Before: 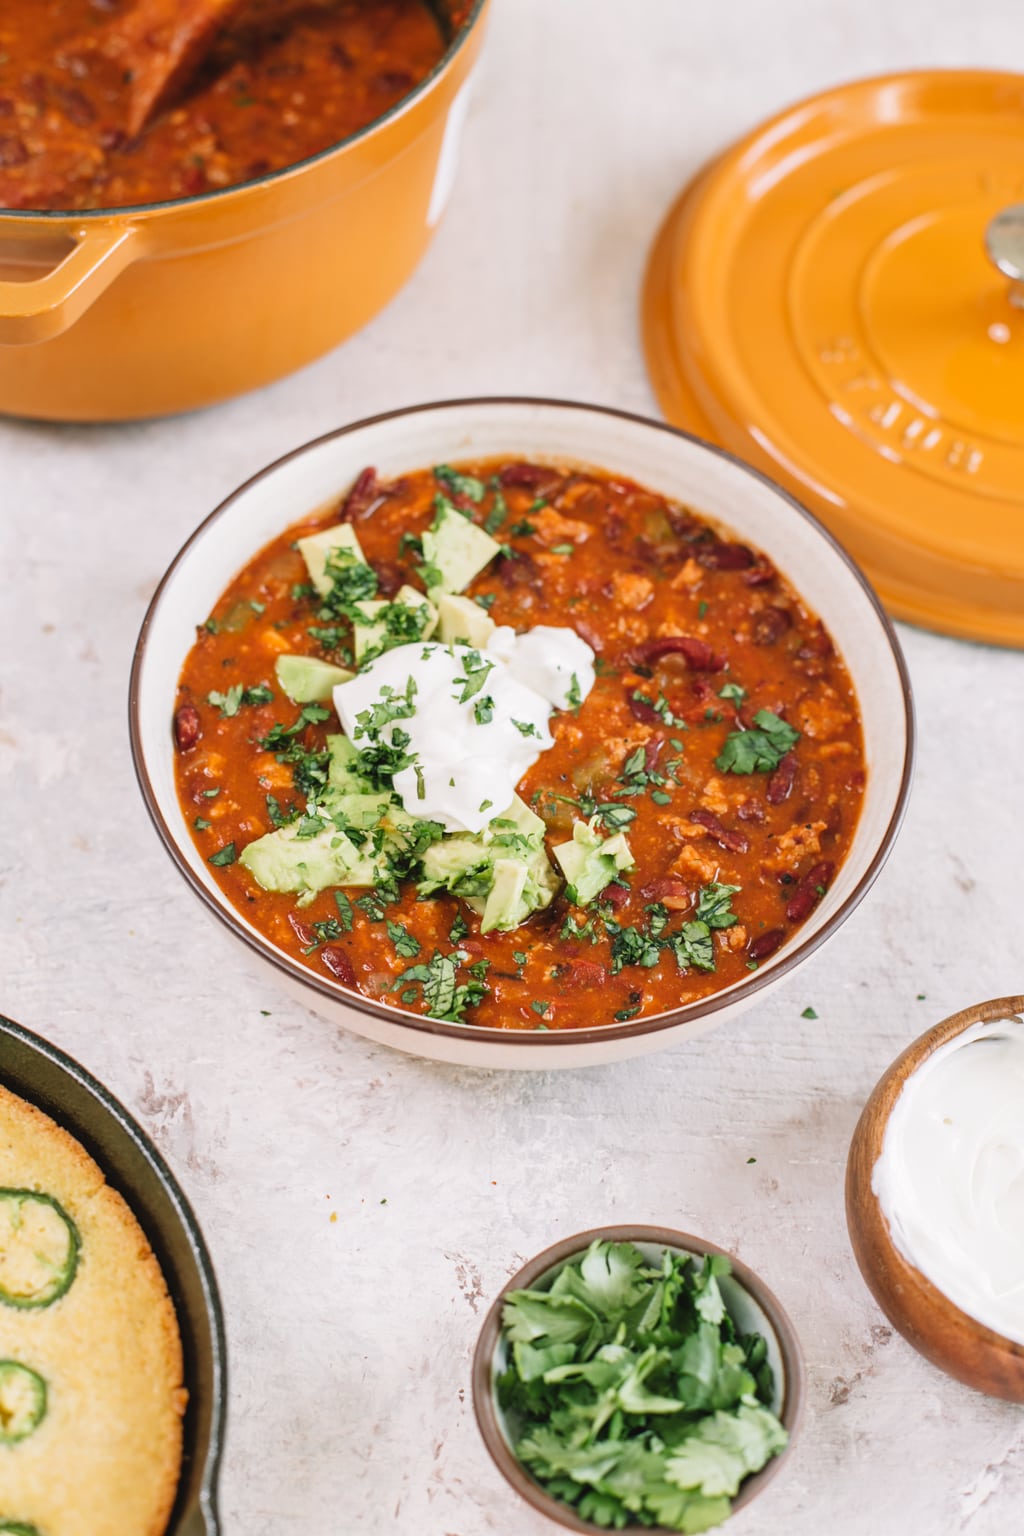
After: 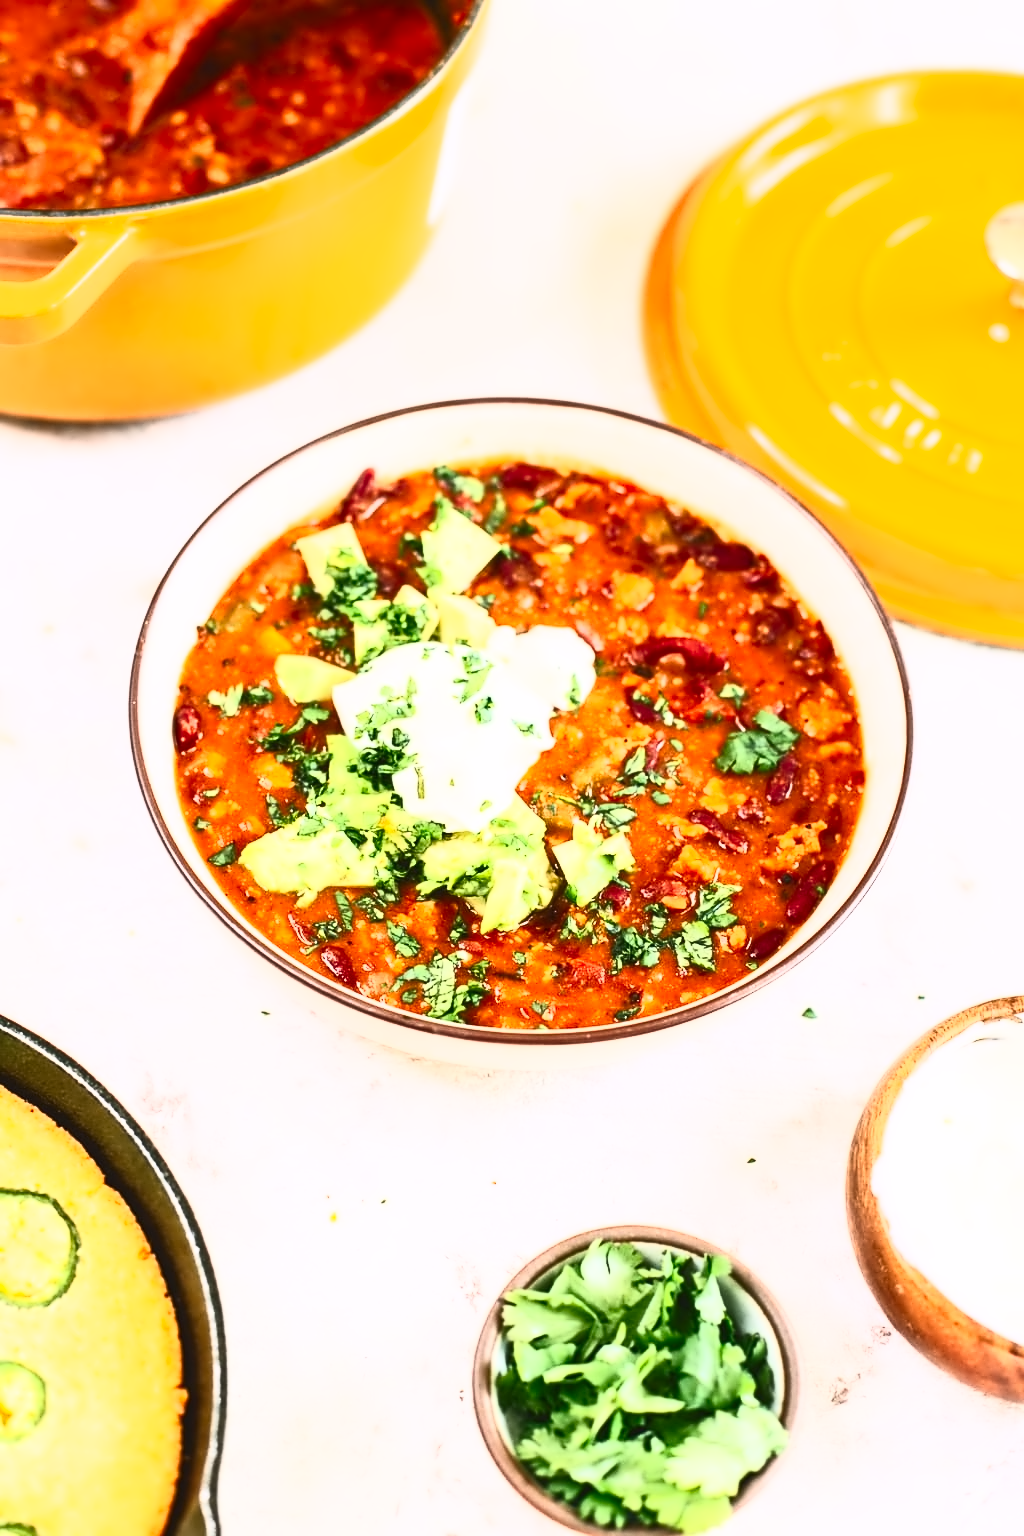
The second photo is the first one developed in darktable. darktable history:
contrast equalizer: y [[0.5 ×4, 0.525, 0.667], [0.5 ×6], [0.5 ×6], [0 ×4, 0.042, 0], [0, 0, 0.004, 0.1, 0.191, 0.131]]
contrast brightness saturation: contrast 0.848, brightness 0.606, saturation 0.584
